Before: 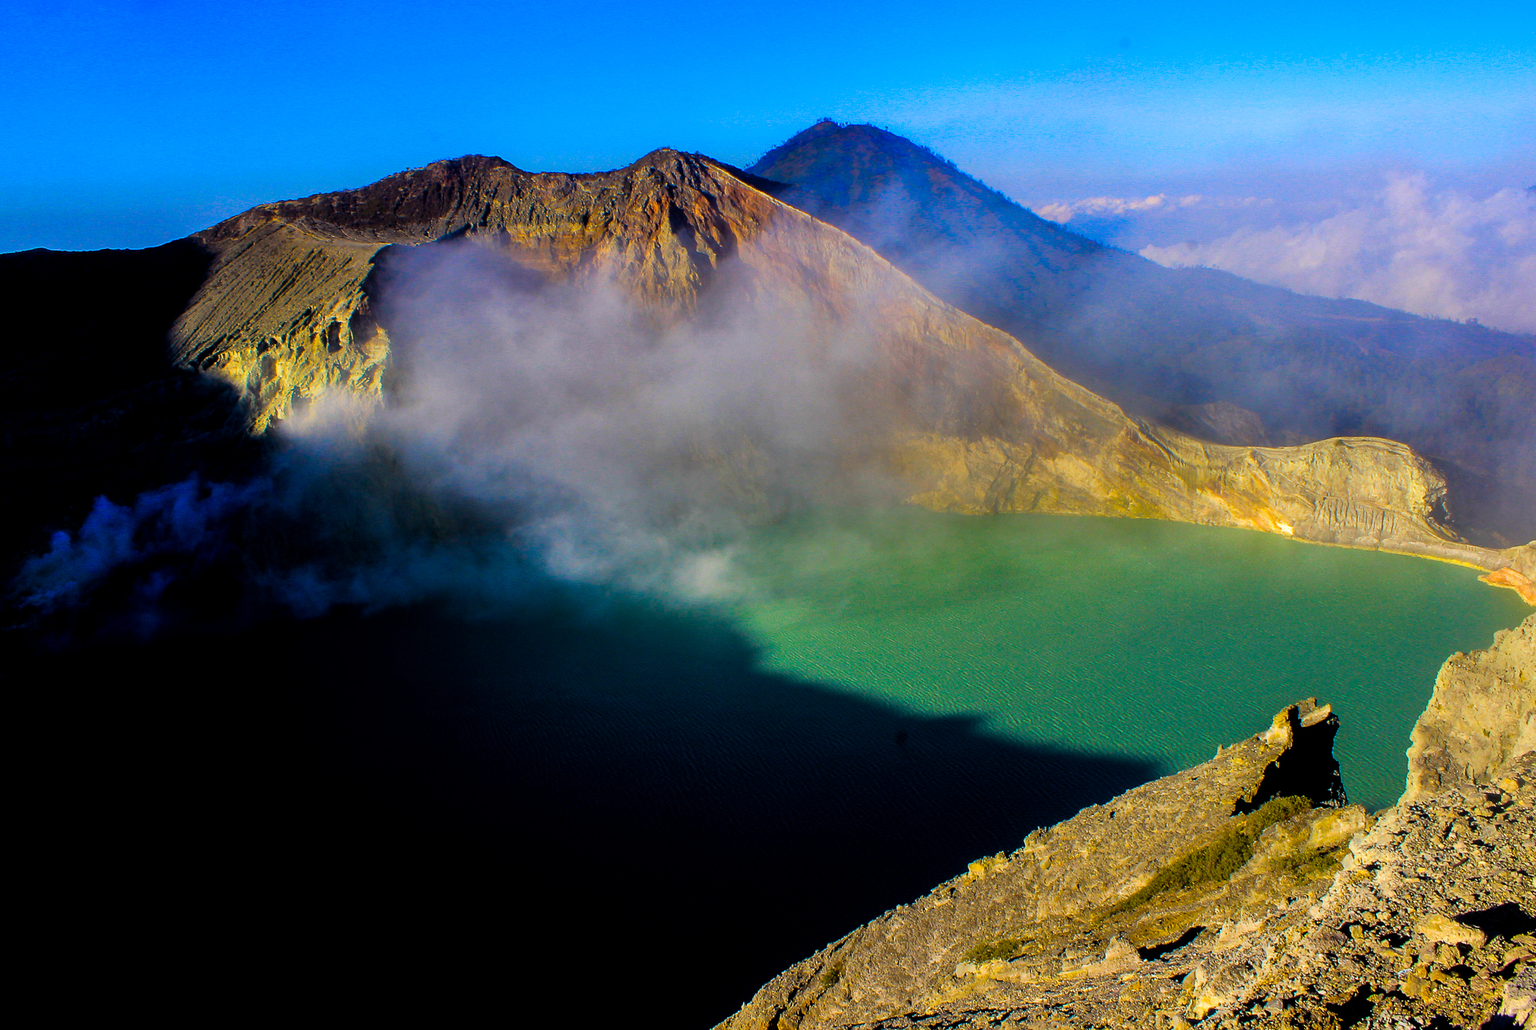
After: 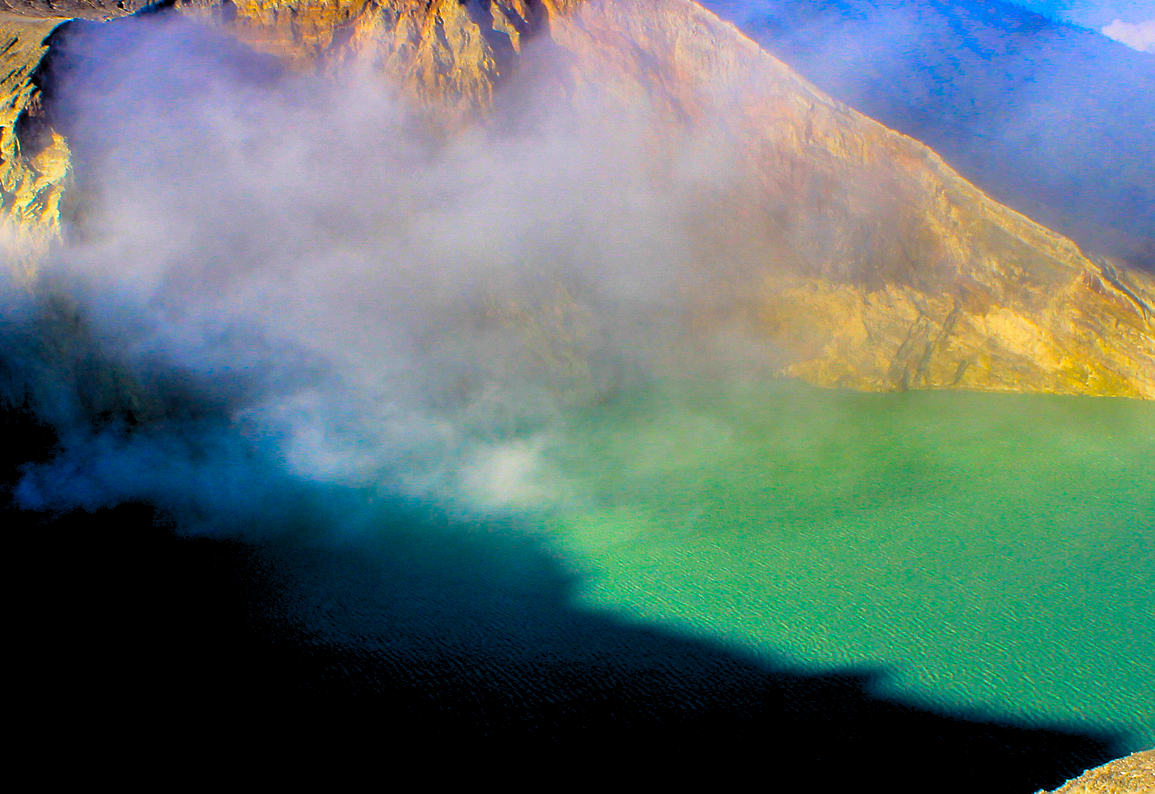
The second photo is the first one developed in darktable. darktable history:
crop and rotate: left 22.084%, top 22.391%, right 23.264%, bottom 21.571%
levels: levels [0.044, 0.416, 0.908]
tone equalizer: on, module defaults
